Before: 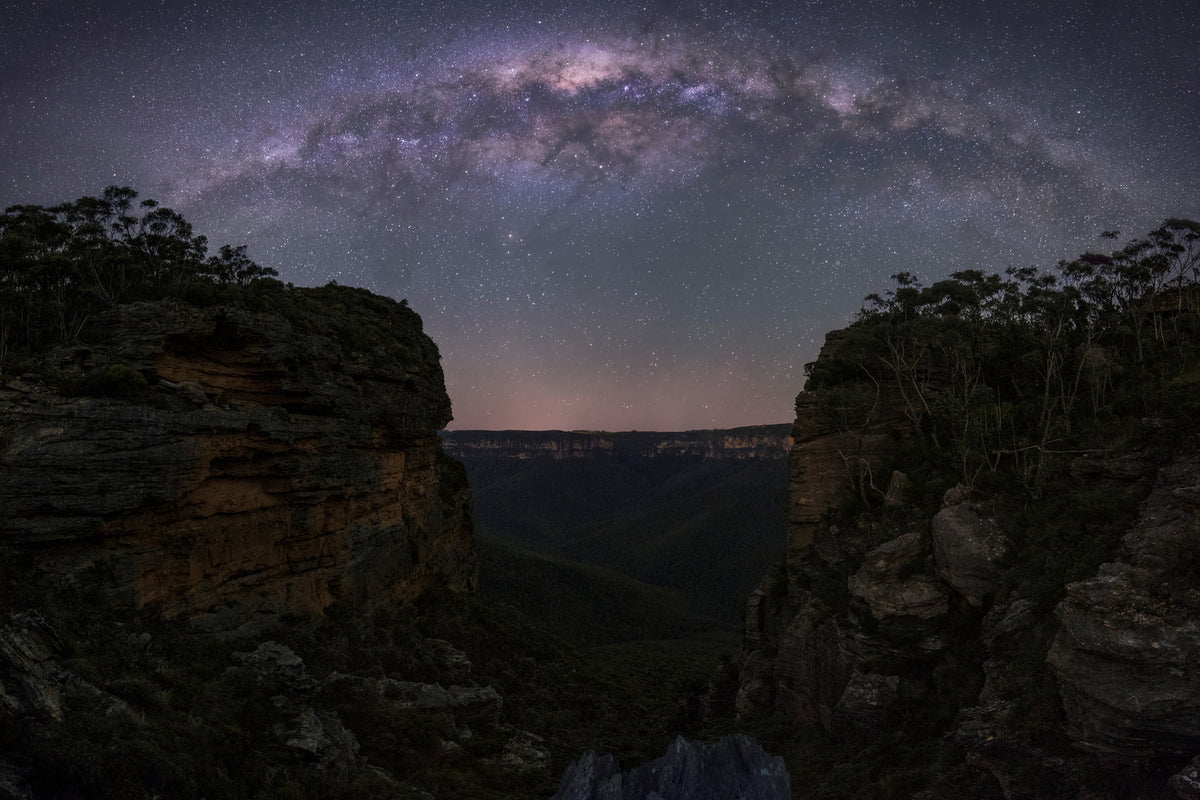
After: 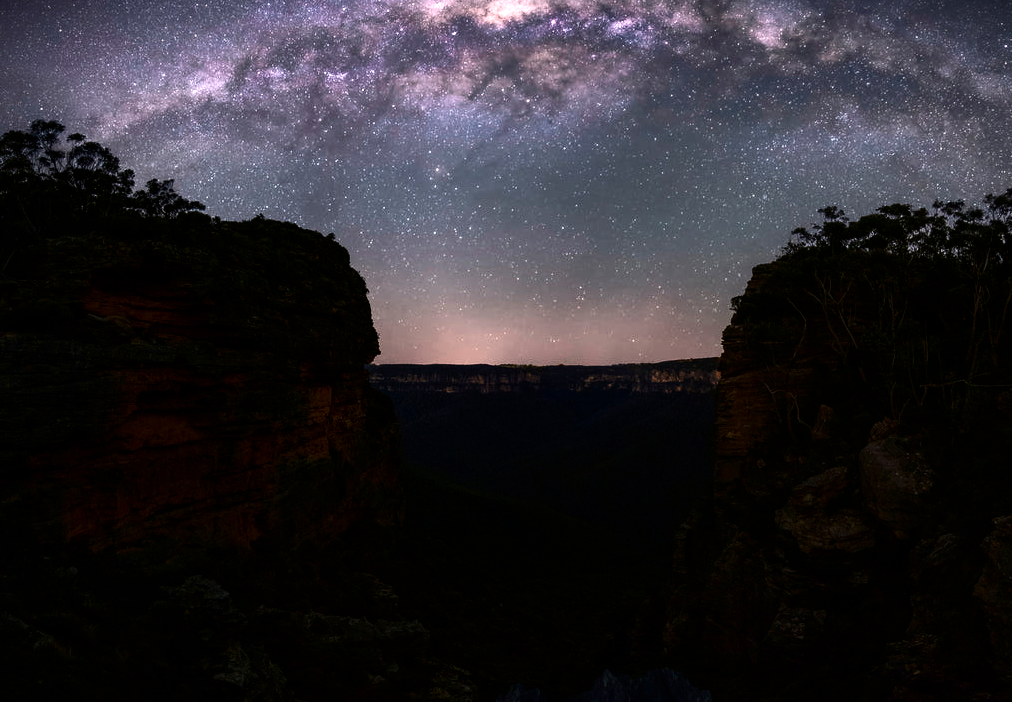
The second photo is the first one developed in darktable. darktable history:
color zones: curves: ch0 [(0.018, 0.548) (0.224, 0.64) (0.425, 0.447) (0.675, 0.575) (0.732, 0.579)]; ch1 [(0.066, 0.487) (0.25, 0.5) (0.404, 0.43) (0.75, 0.421) (0.956, 0.421)]; ch2 [(0.044, 0.561) (0.215, 0.465) (0.399, 0.544) (0.465, 0.548) (0.614, 0.447) (0.724, 0.43) (0.882, 0.623) (0.956, 0.632)], mix 28%
contrast brightness saturation: contrast 0.206, brightness -0.108, saturation 0.207
tone equalizer: -8 EV -1.12 EV, -7 EV -1.04 EV, -6 EV -0.903 EV, -5 EV -0.55 EV, -3 EV 0.566 EV, -2 EV 0.869 EV, -1 EV 1.01 EV, +0 EV 1.05 EV
crop: left 6.105%, top 8.339%, right 9.533%, bottom 3.864%
